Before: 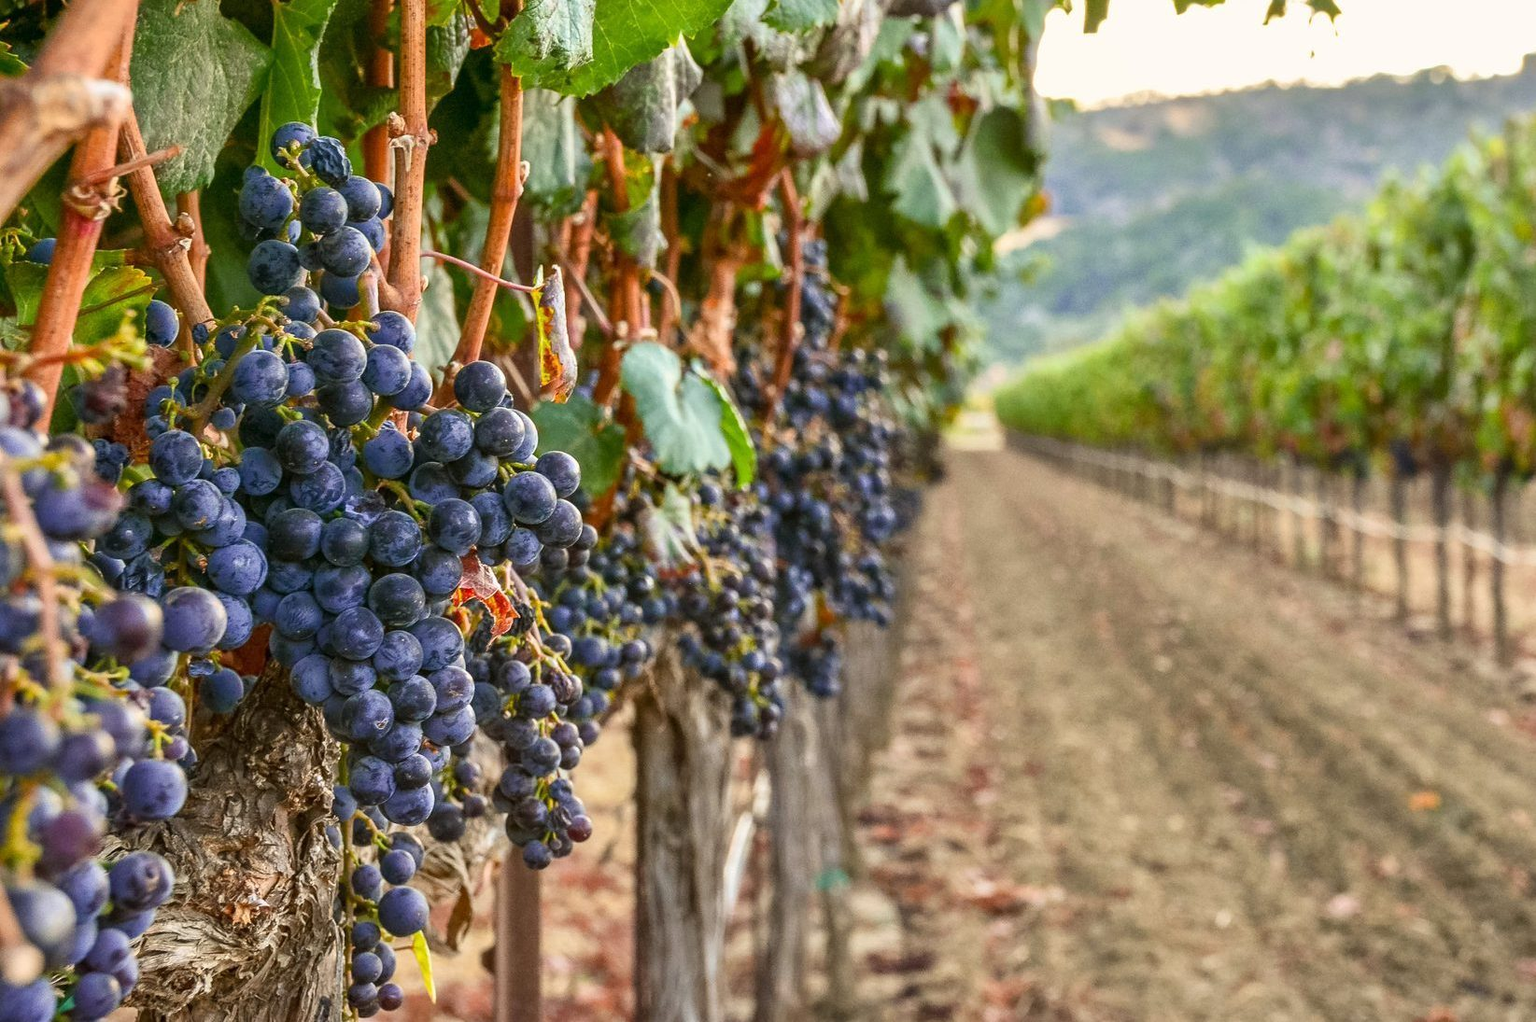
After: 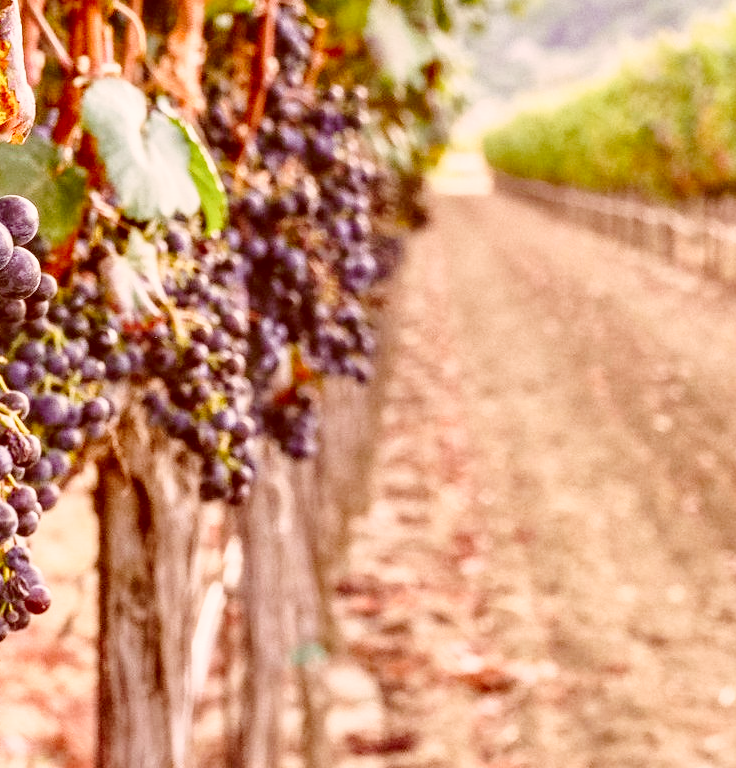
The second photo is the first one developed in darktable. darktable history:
color calibration: illuminant as shot in camera, x 0.358, y 0.373, temperature 4628.91 K
crop: left 35.476%, top 26.378%, right 19.761%, bottom 3.404%
base curve: curves: ch0 [(0, 0) (0.028, 0.03) (0.121, 0.232) (0.46, 0.748) (0.859, 0.968) (1, 1)], preserve colors none
color correction: highlights a* 9.25, highlights b* 8.7, shadows a* 39.69, shadows b* 39.27, saturation 0.821
